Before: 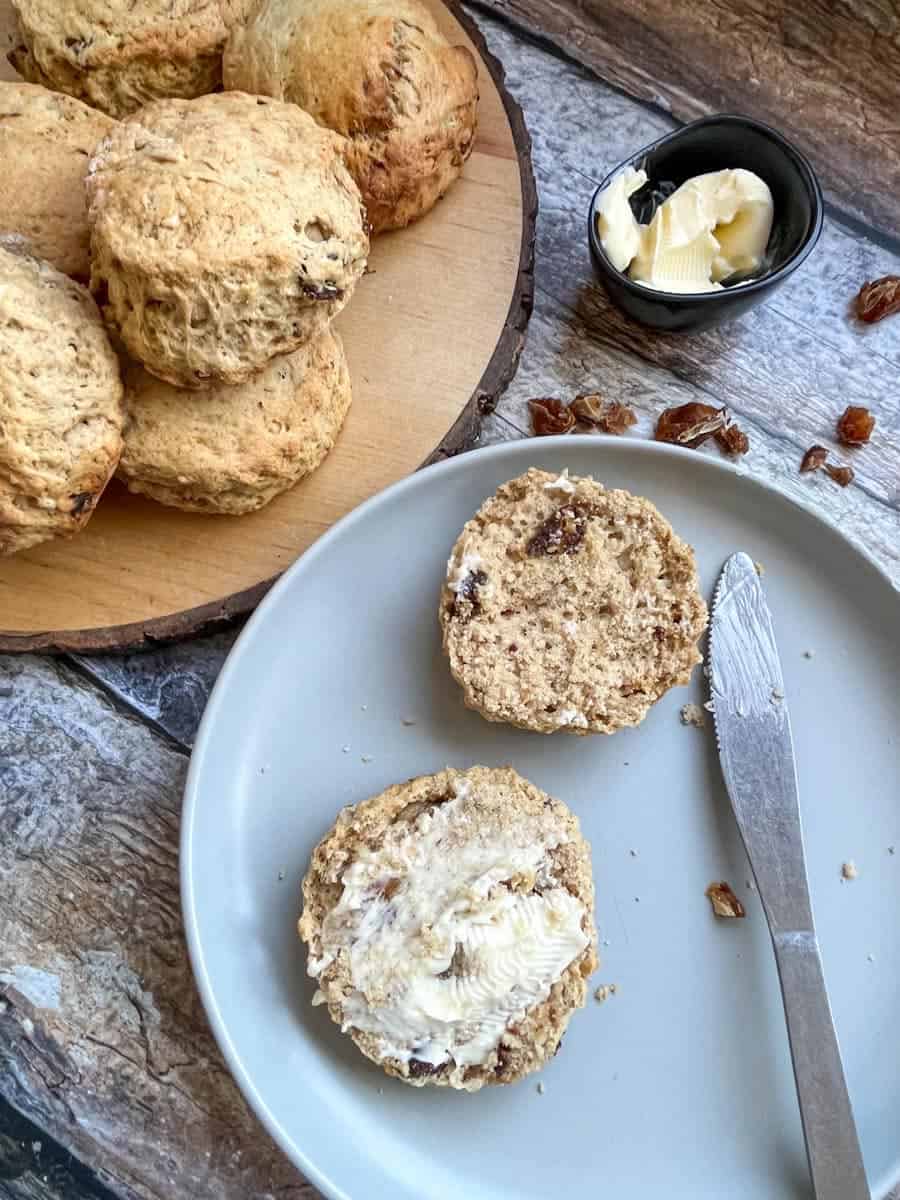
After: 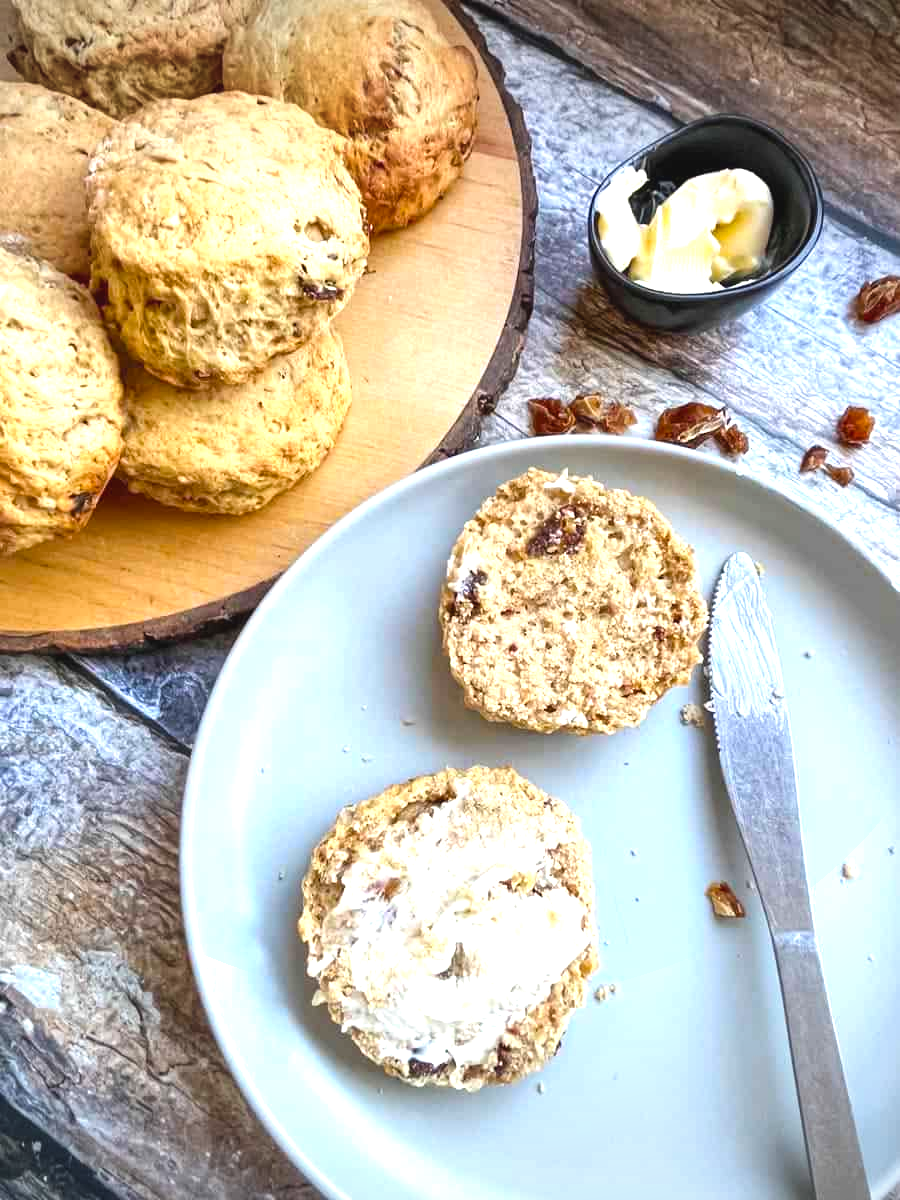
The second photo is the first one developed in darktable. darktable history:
vignetting: fall-off start 85.5%, fall-off radius 80.38%, width/height ratio 1.213, unbound false
exposure: black level correction 0, exposure 0.833 EV, compensate highlight preservation false
color balance rgb: global offset › luminance 0.497%, perceptual saturation grading › global saturation 25.393%, global vibrance 14.413%
